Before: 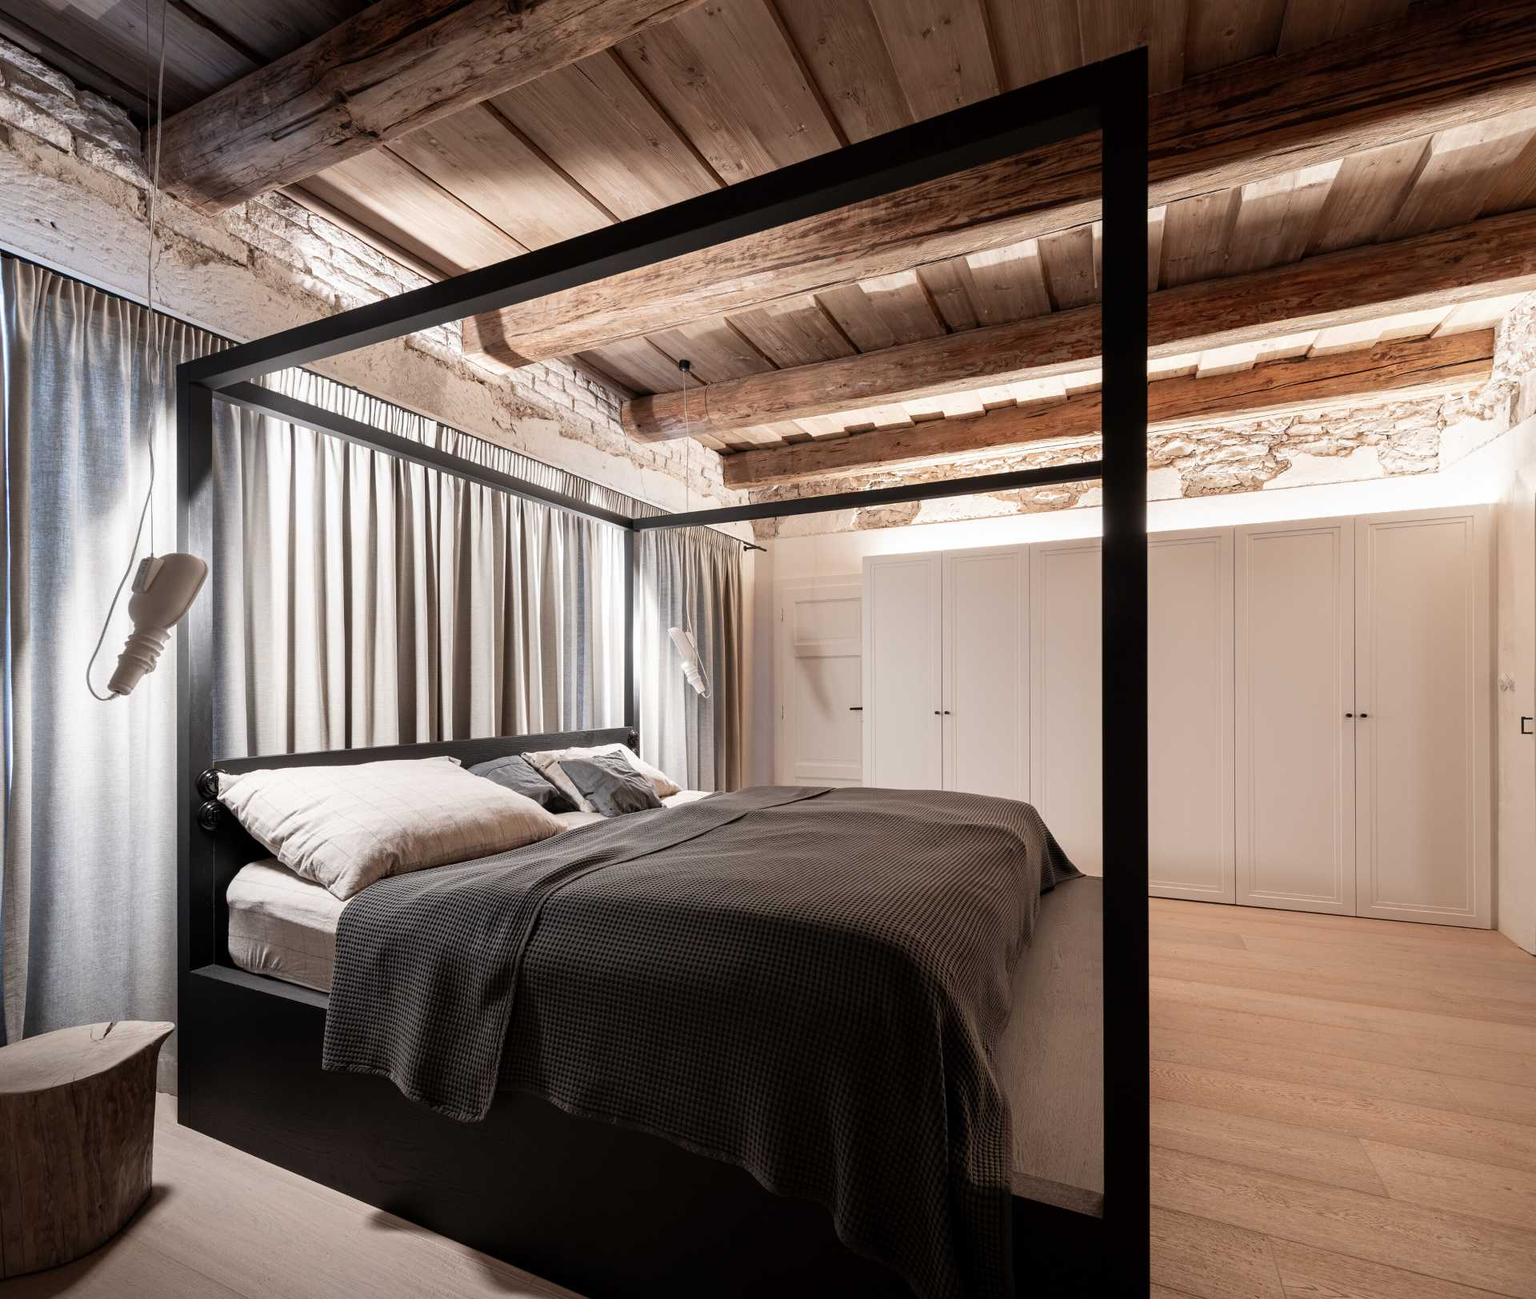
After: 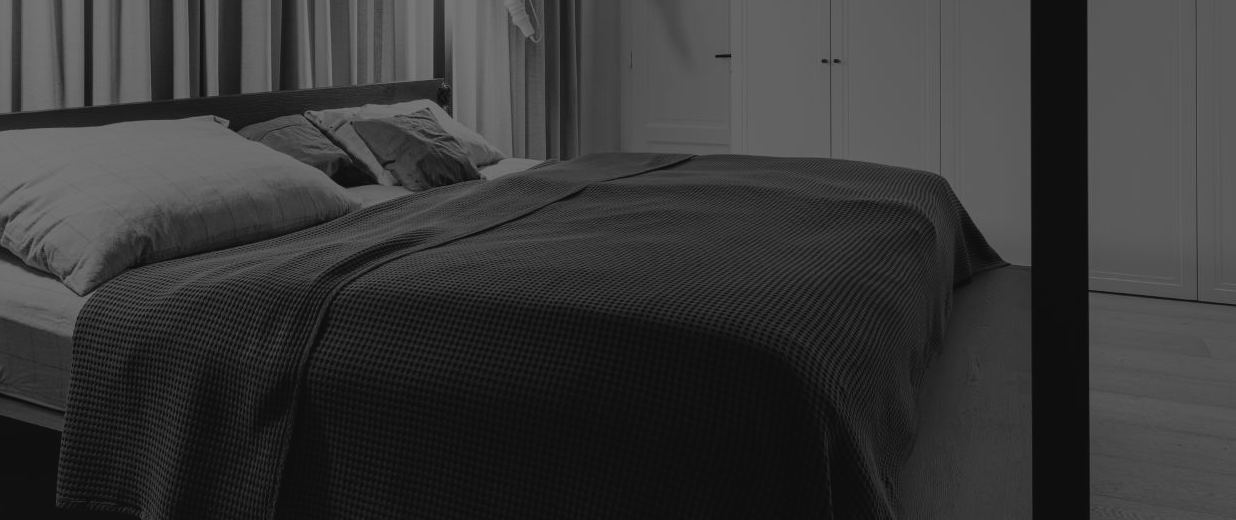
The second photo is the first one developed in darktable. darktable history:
monochrome: on, module defaults
exposure: black level correction -0.014, exposure -0.193 EV, compensate highlight preservation false
crop: left 18.091%, top 51.13%, right 17.525%, bottom 16.85%
color balance rgb: perceptual brilliance grading › global brilliance -48.39%
